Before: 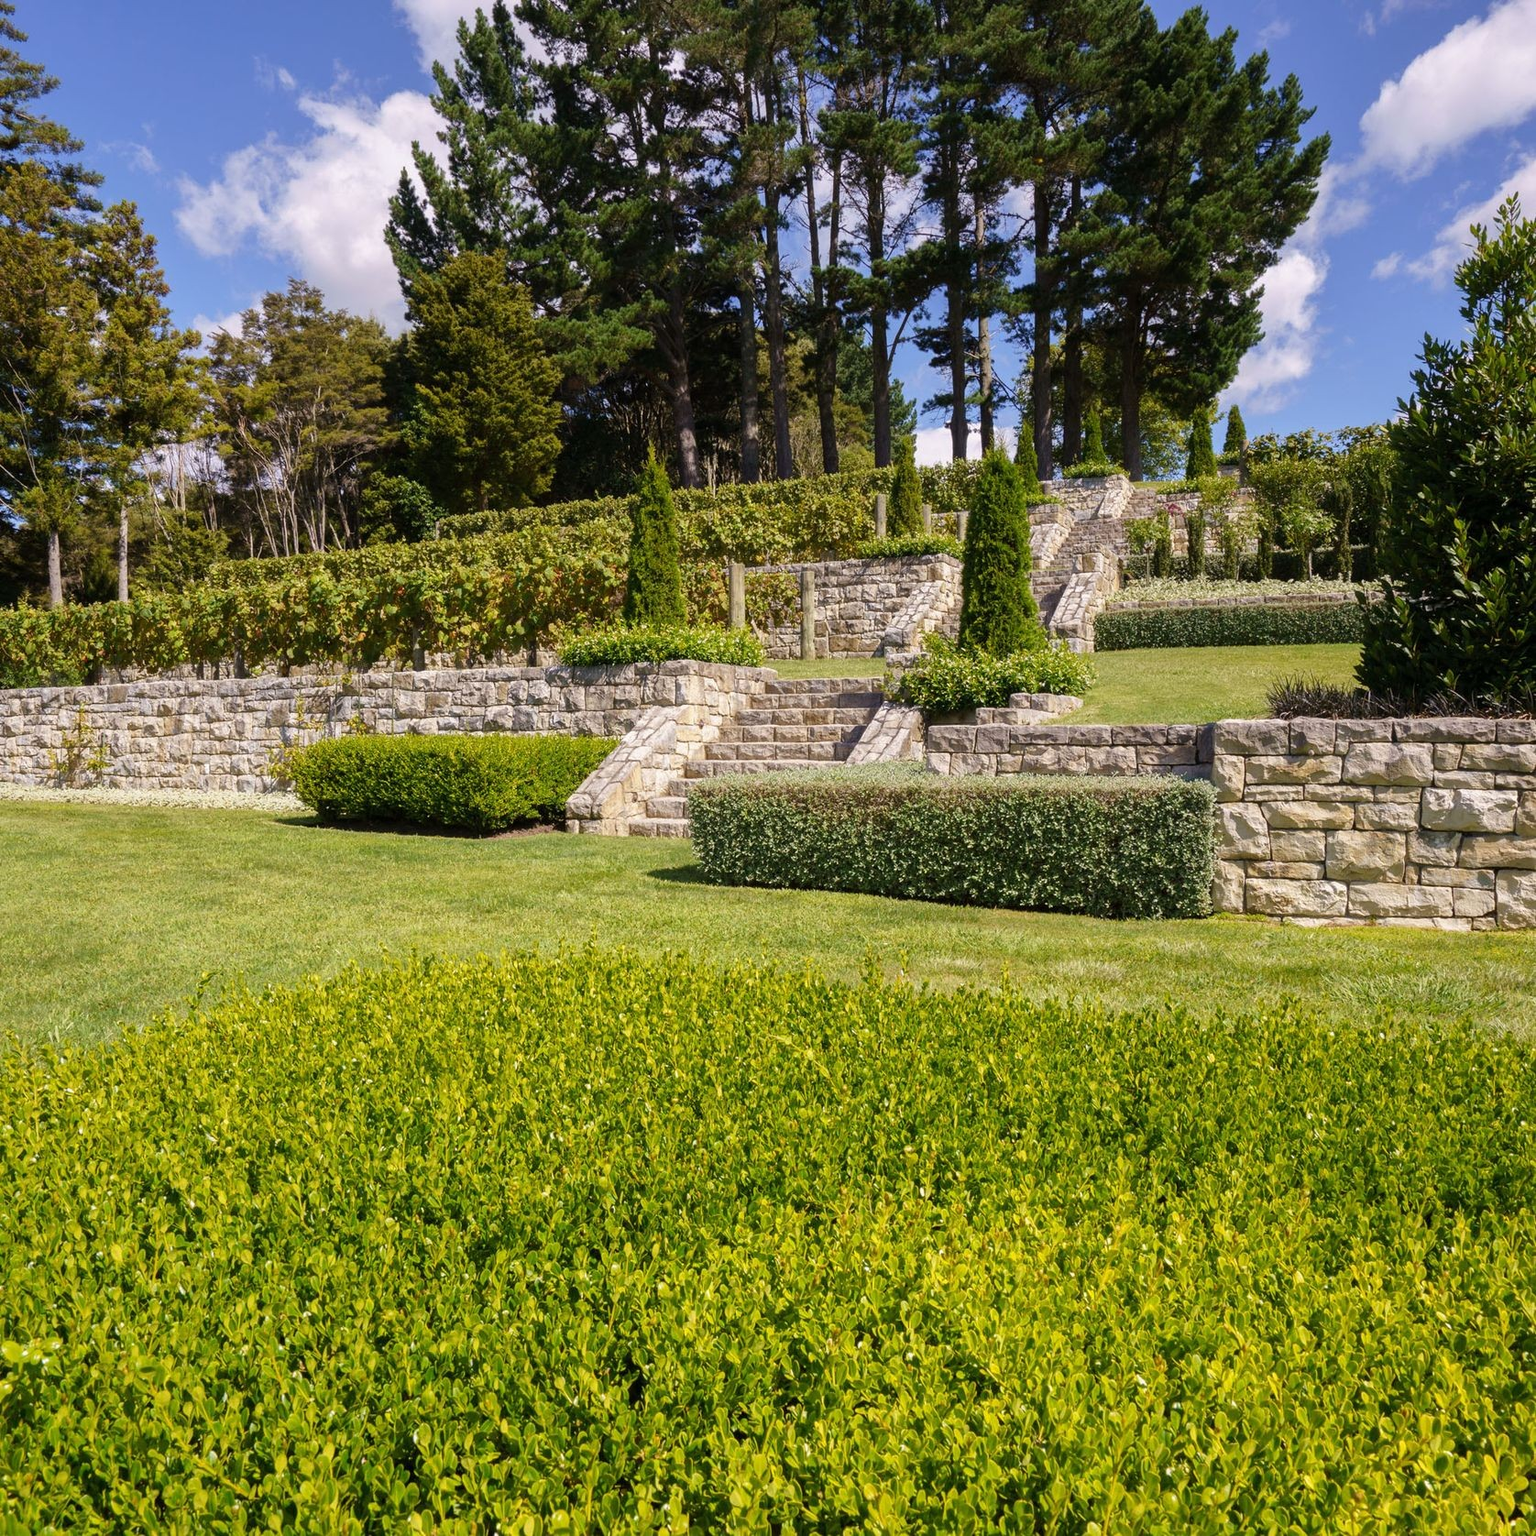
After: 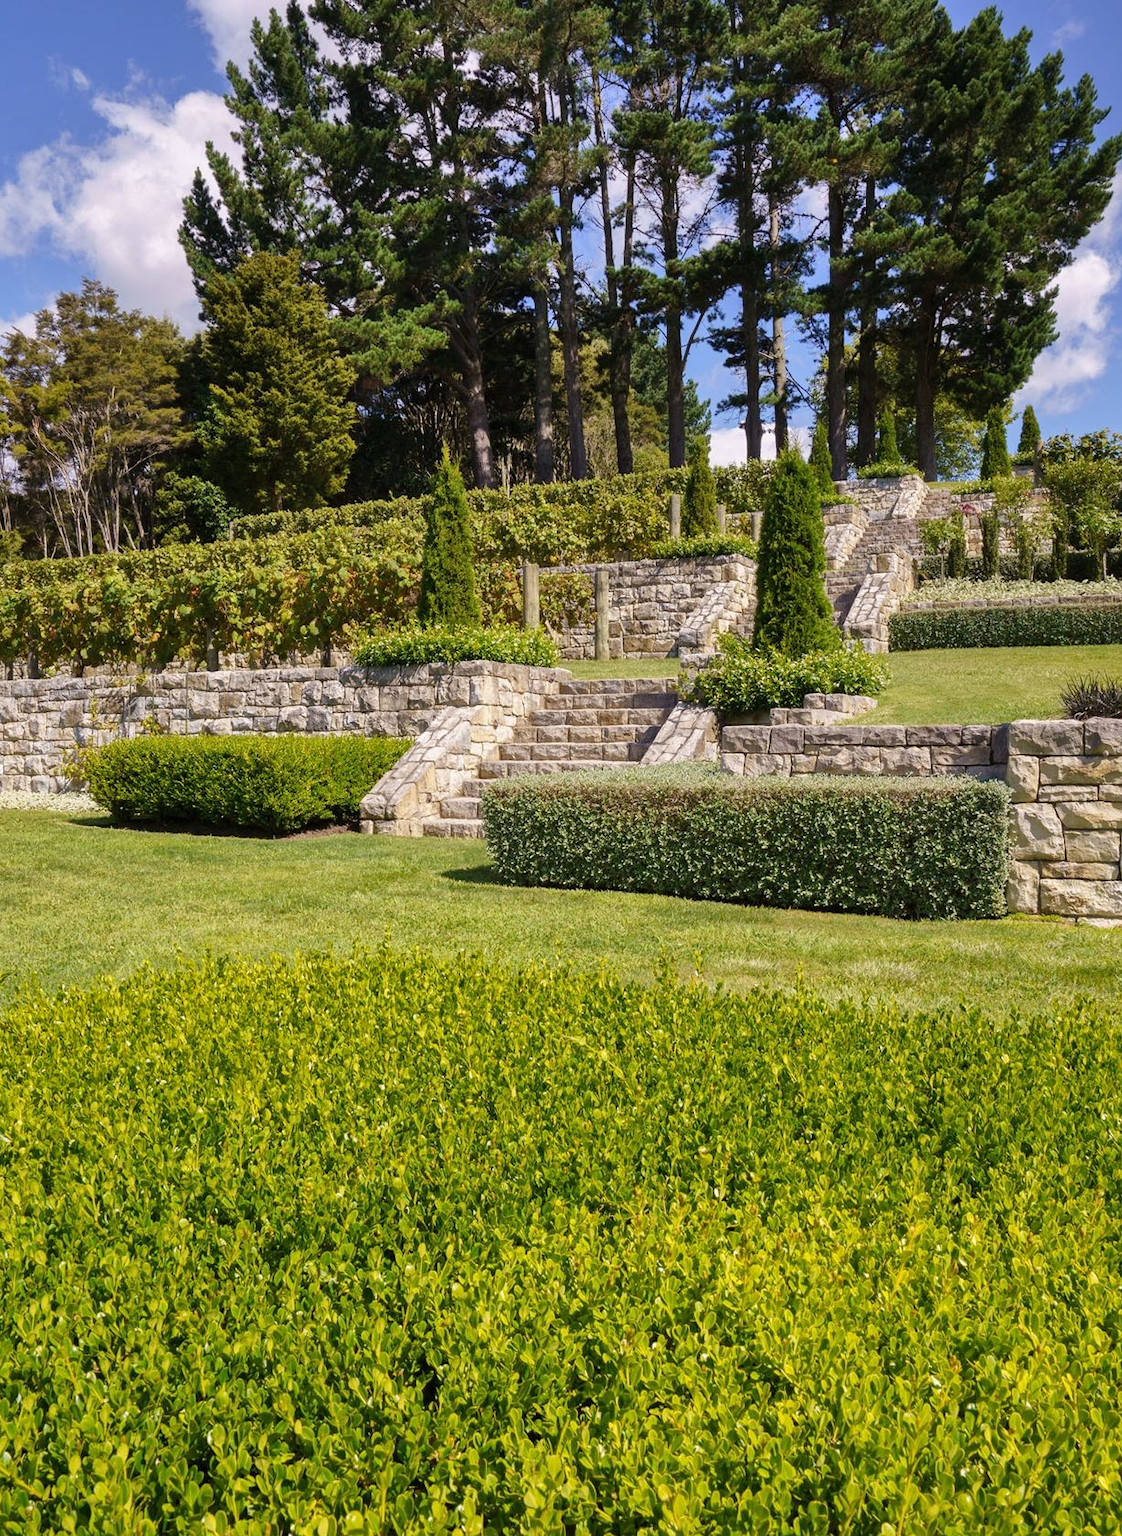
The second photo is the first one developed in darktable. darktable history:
crop: left 13.476%, top 0%, right 13.472%
shadows and highlights: soften with gaussian
